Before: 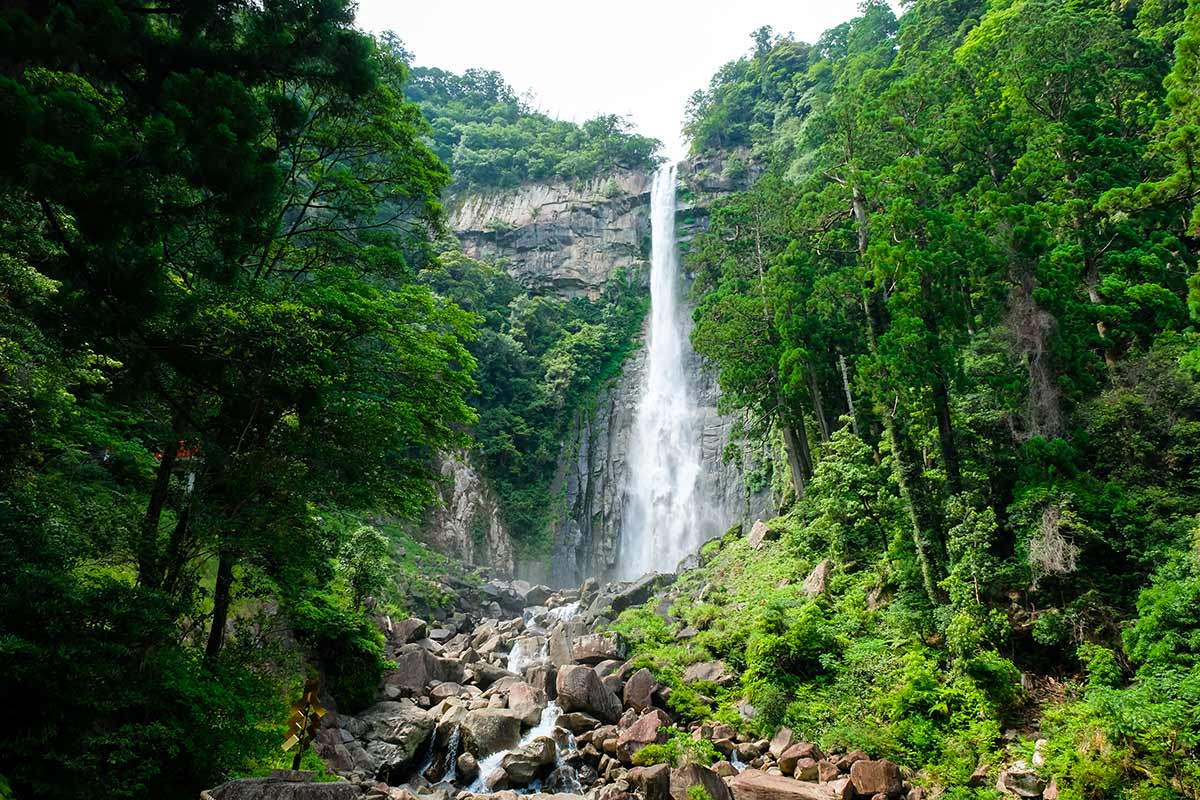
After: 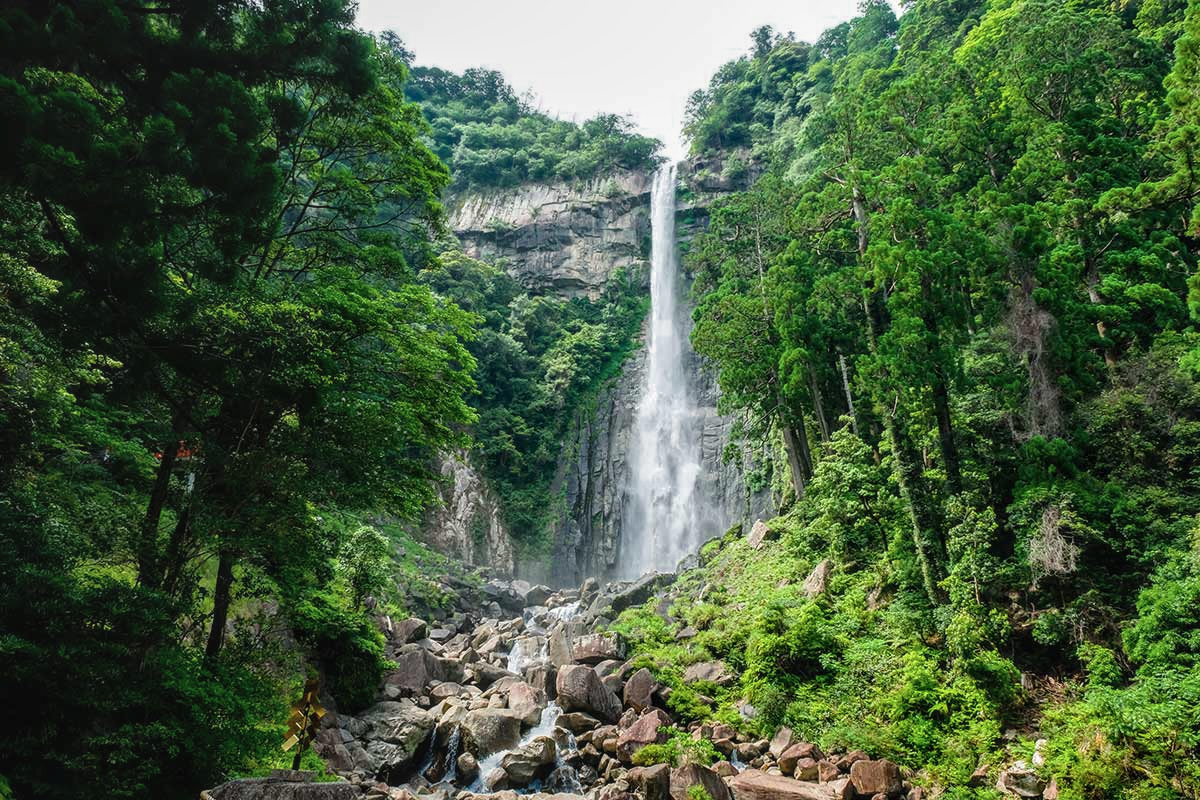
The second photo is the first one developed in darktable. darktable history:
local contrast: detail 130%
contrast brightness saturation: contrast -0.092, saturation -0.084
color zones: curves: ch0 [(0, 0.497) (0.143, 0.5) (0.286, 0.5) (0.429, 0.483) (0.571, 0.116) (0.714, -0.006) (0.857, 0.28) (1, 0.497)]
